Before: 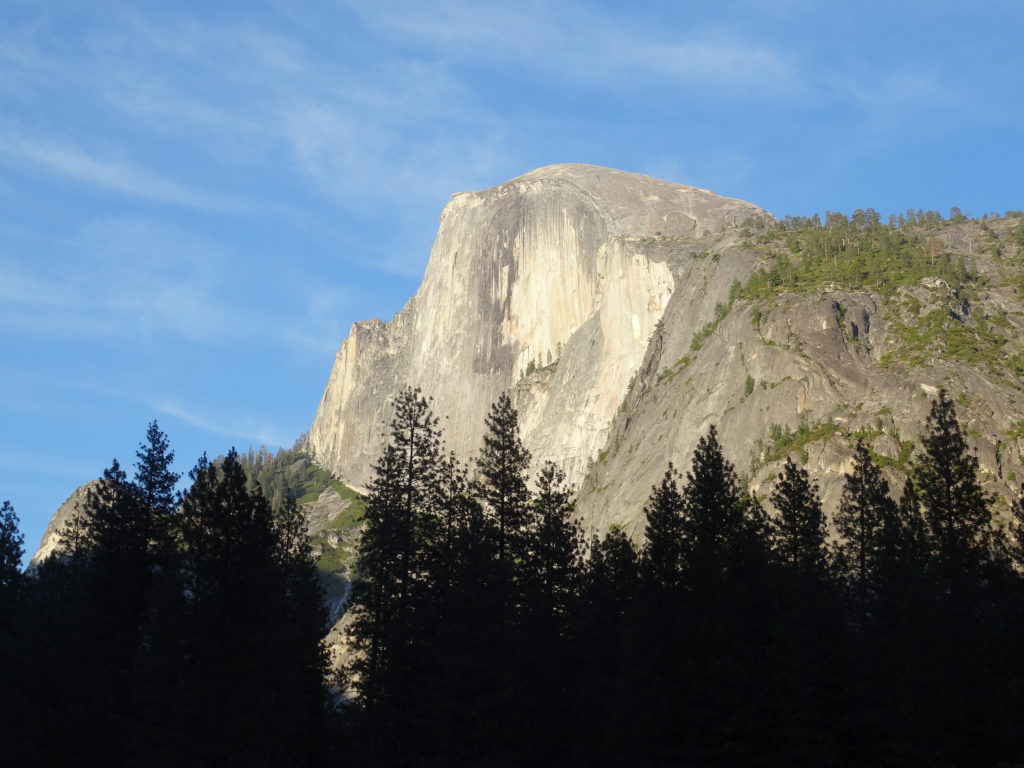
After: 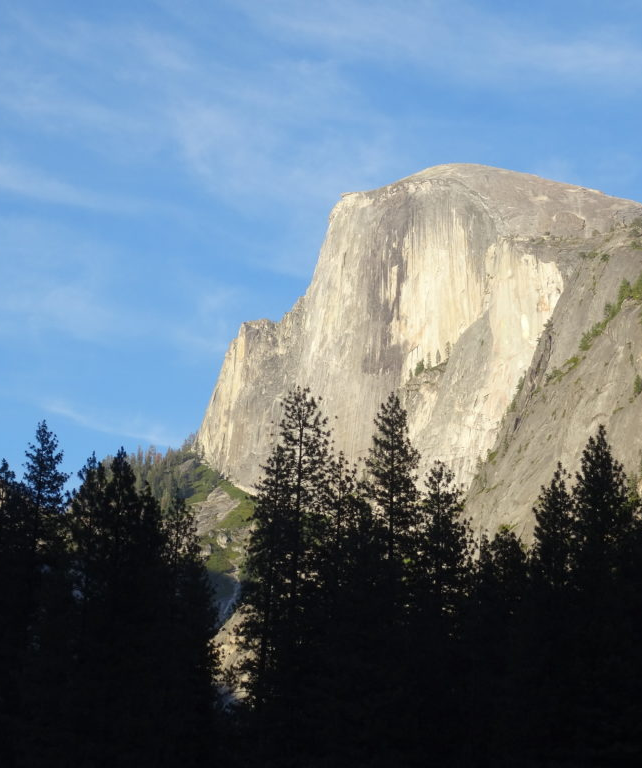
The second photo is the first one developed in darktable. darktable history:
crop: left 10.845%, right 26.402%
